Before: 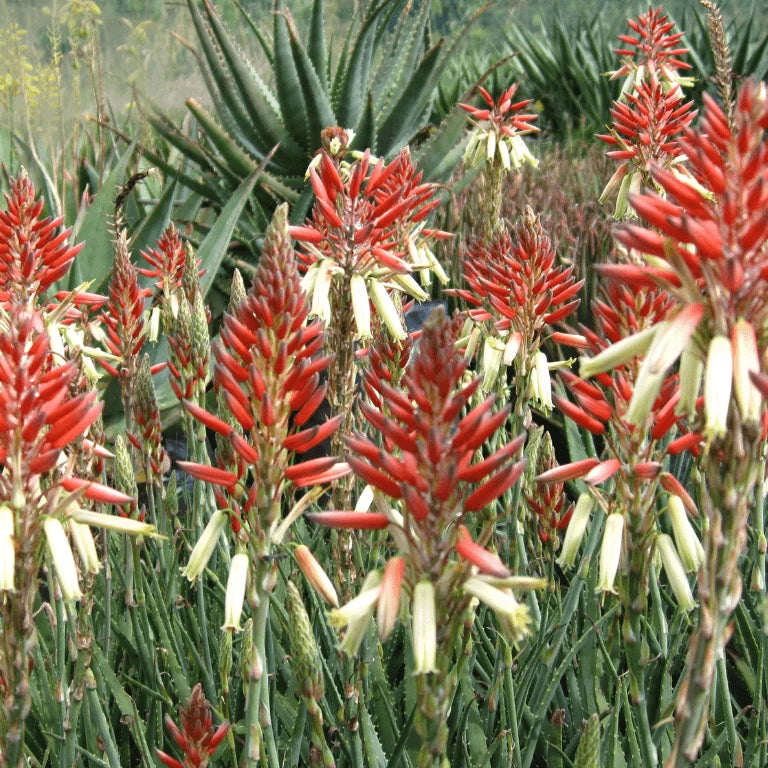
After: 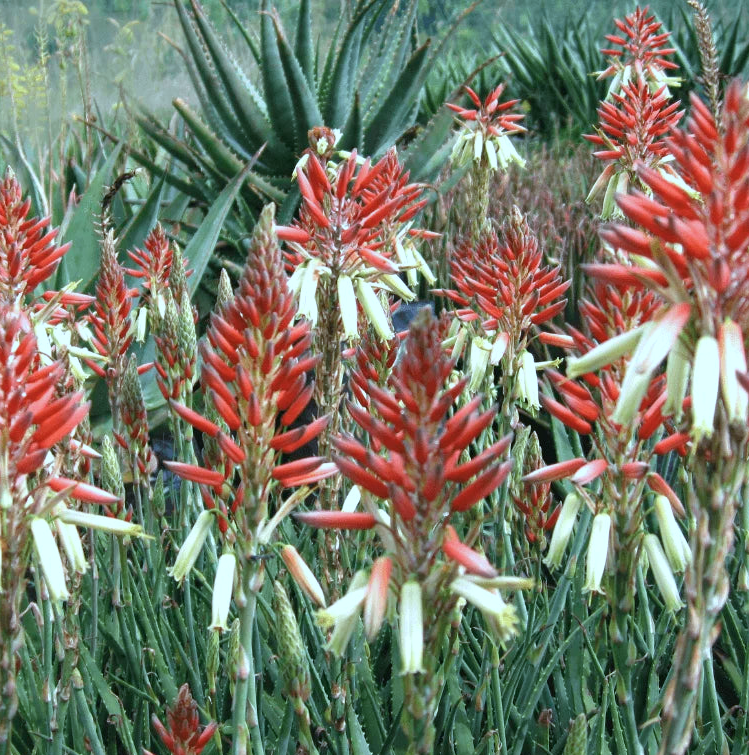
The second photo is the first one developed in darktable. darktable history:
crop and rotate: left 1.735%, right 0.672%, bottom 1.571%
color calibration: gray › normalize channels true, illuminant as shot in camera, x 0.383, y 0.38, temperature 3945.05 K, gamut compression 0.011
